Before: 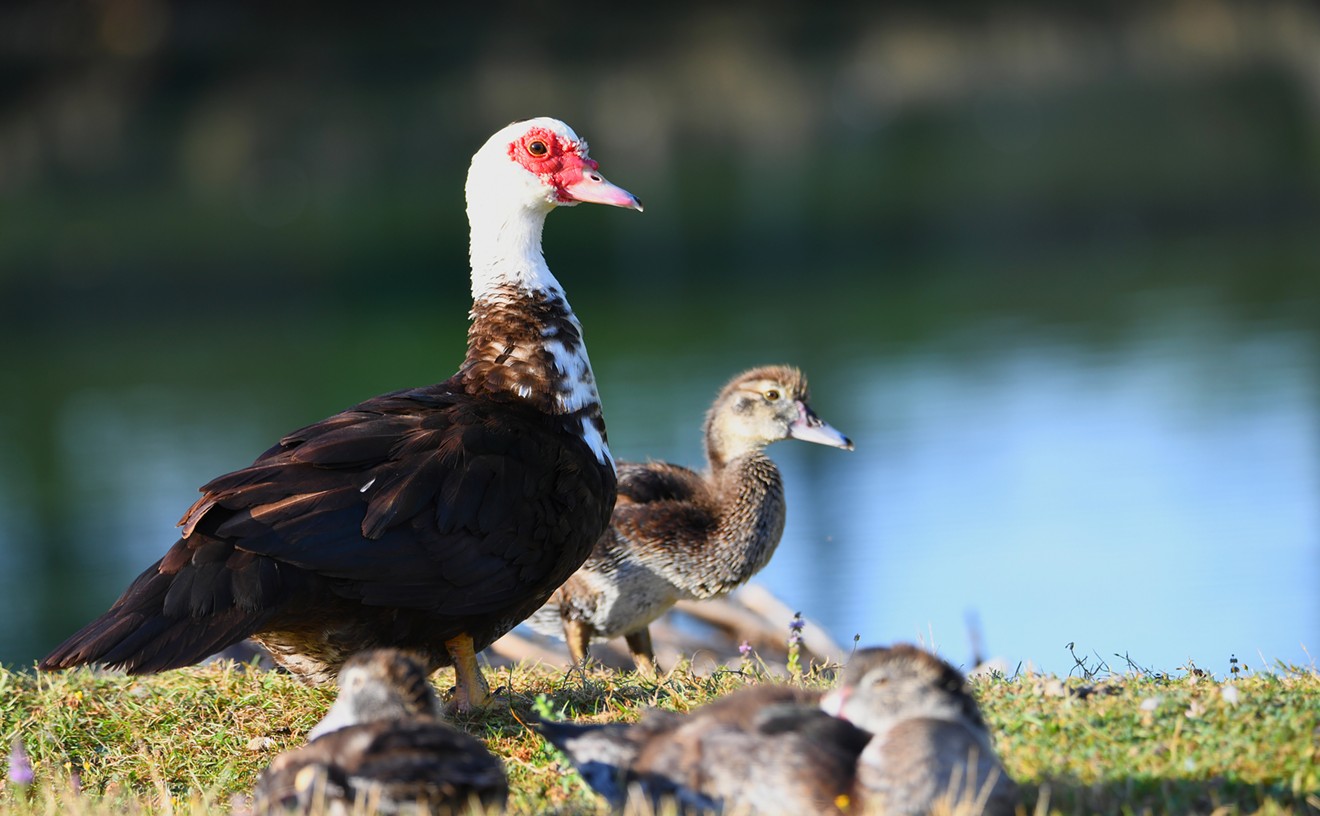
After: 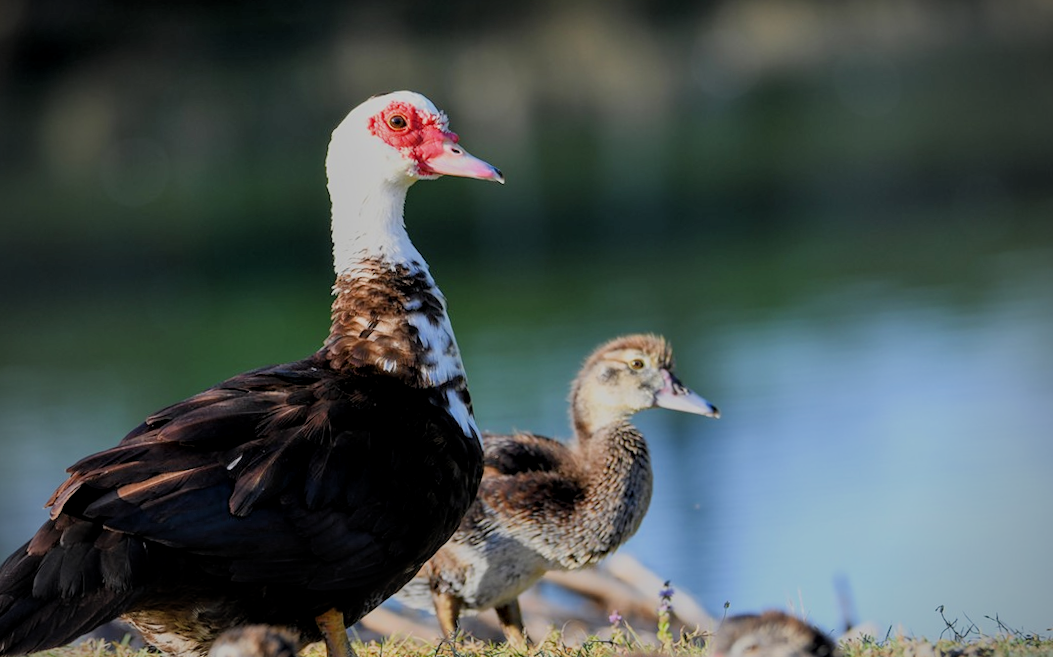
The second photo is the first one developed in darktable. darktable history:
crop and rotate: left 10.77%, top 5.1%, right 10.41%, bottom 16.76%
filmic rgb: black relative exposure -8.79 EV, white relative exposure 4.98 EV, threshold 3 EV, target black luminance 0%, hardness 3.77, latitude 66.33%, contrast 0.822, shadows ↔ highlights balance 20%, color science v5 (2021), contrast in shadows safe, contrast in highlights safe, enable highlight reconstruction true
local contrast: on, module defaults
rotate and perspective: rotation -1.17°, automatic cropping off
vignetting: on, module defaults
